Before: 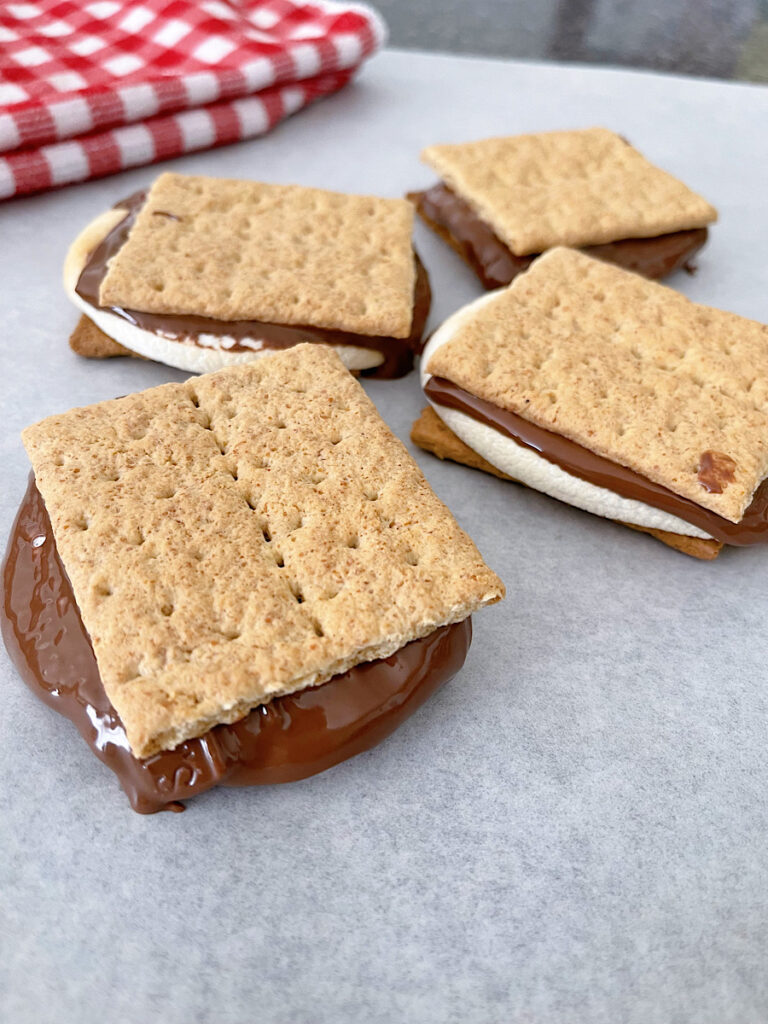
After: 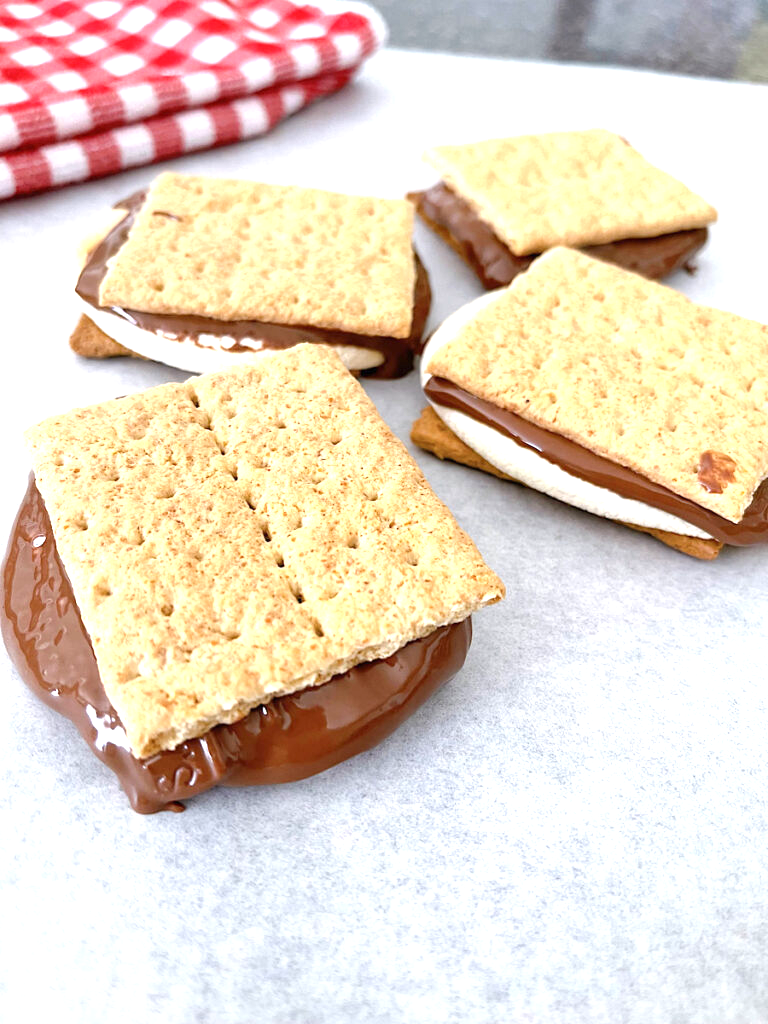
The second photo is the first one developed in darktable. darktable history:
exposure: black level correction 0, exposure 0.897 EV, compensate highlight preservation false
